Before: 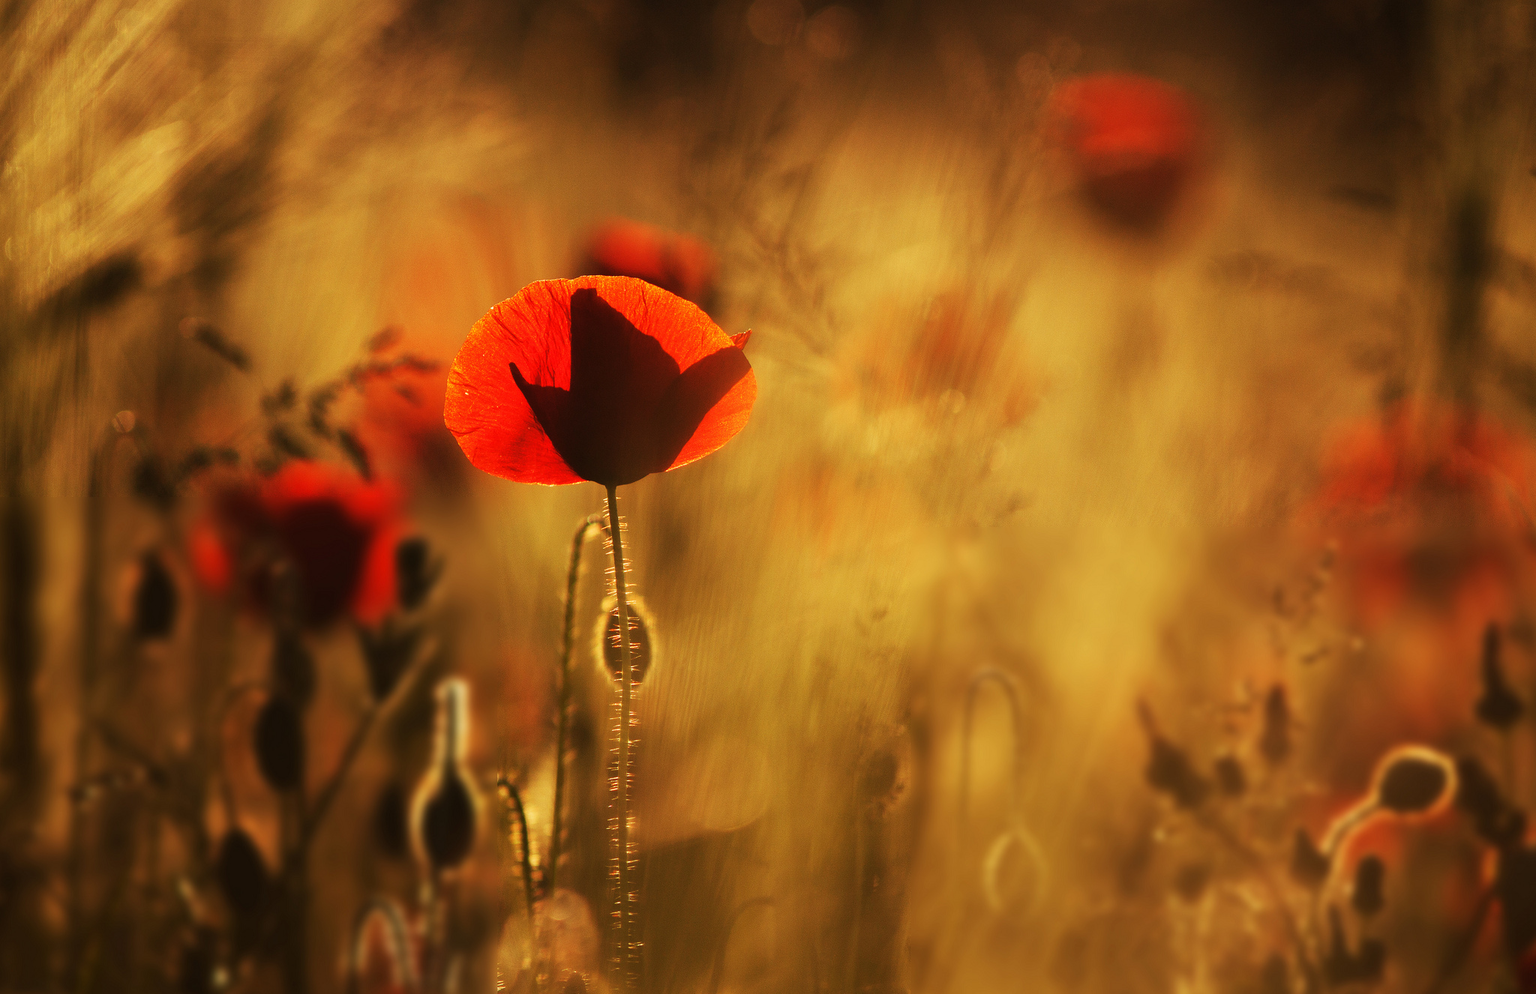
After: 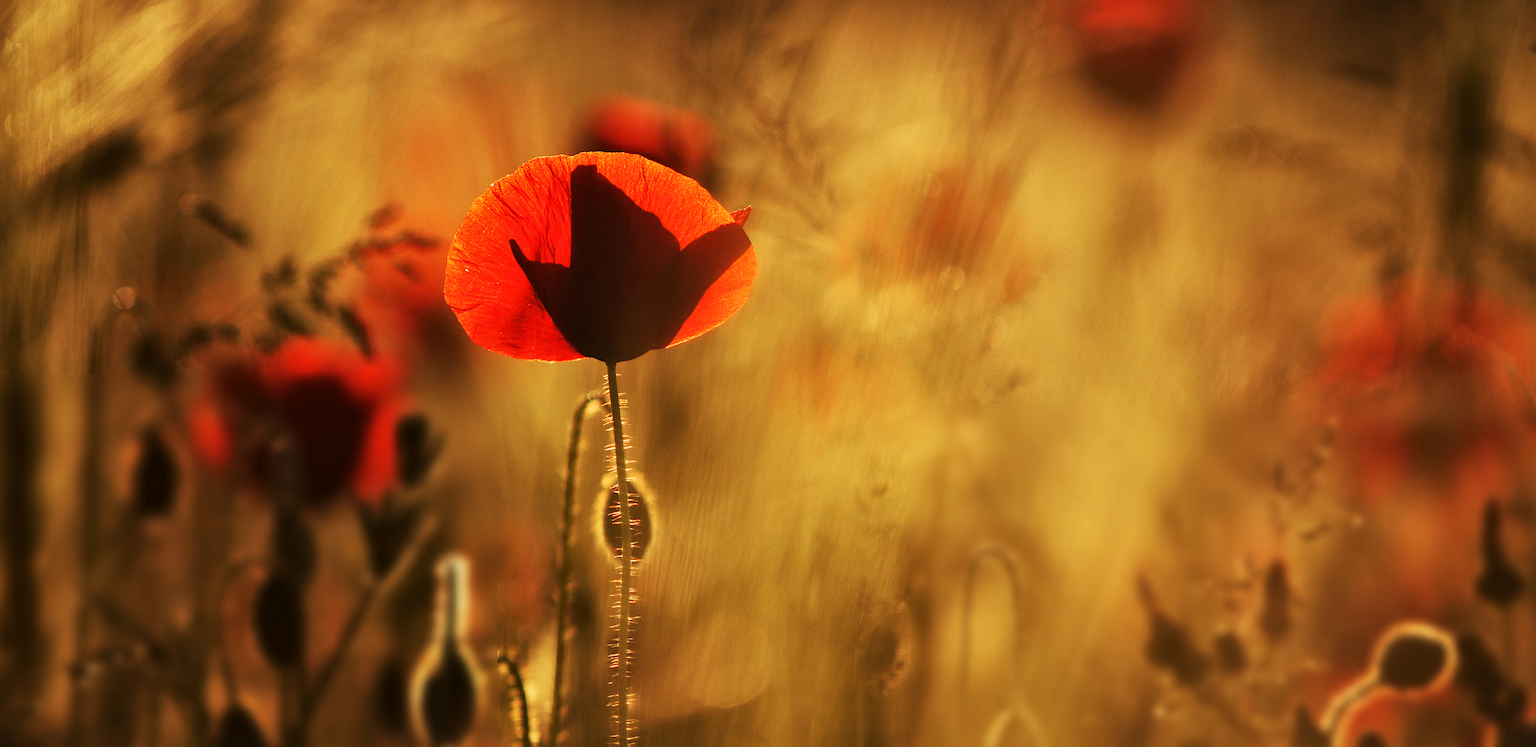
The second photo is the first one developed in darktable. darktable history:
crop and rotate: top 12.494%, bottom 12.329%
local contrast: mode bilateral grid, contrast 20, coarseness 50, detail 119%, midtone range 0.2
